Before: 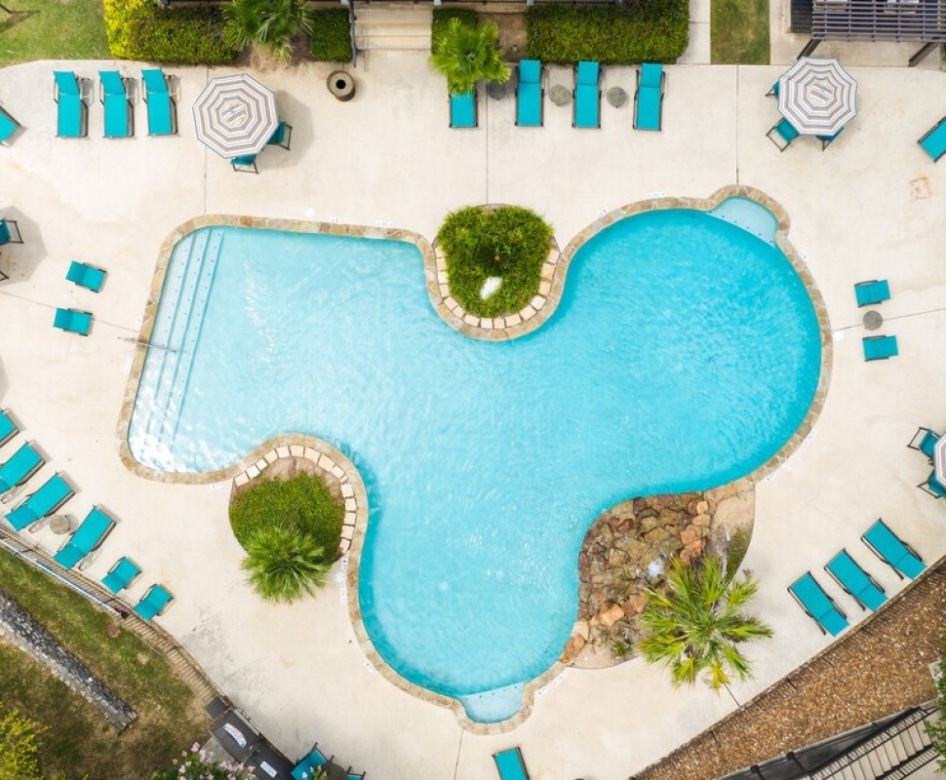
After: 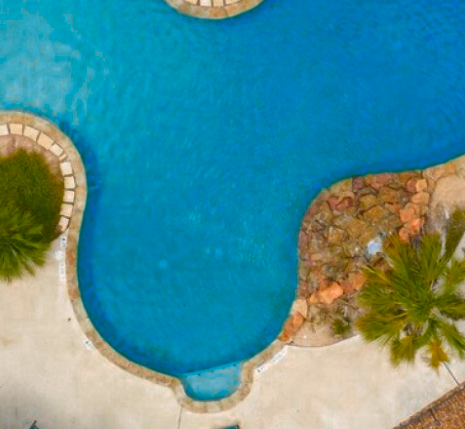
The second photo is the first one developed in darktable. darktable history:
color zones: curves: ch0 [(0, 0.553) (0.123, 0.58) (0.23, 0.419) (0.468, 0.155) (0.605, 0.132) (0.723, 0.063) (0.833, 0.172) (0.921, 0.468)]; ch1 [(0.025, 0.645) (0.229, 0.584) (0.326, 0.551) (0.537, 0.446) (0.599, 0.911) (0.708, 1) (0.805, 0.944)]; ch2 [(0.086, 0.468) (0.254, 0.464) (0.638, 0.564) (0.702, 0.592) (0.768, 0.564)]
crop: left 29.794%, top 41.384%, right 20.971%, bottom 3.506%
shadows and highlights: on, module defaults
color balance rgb: power › hue 328.89°, perceptual saturation grading › global saturation 15.156%
